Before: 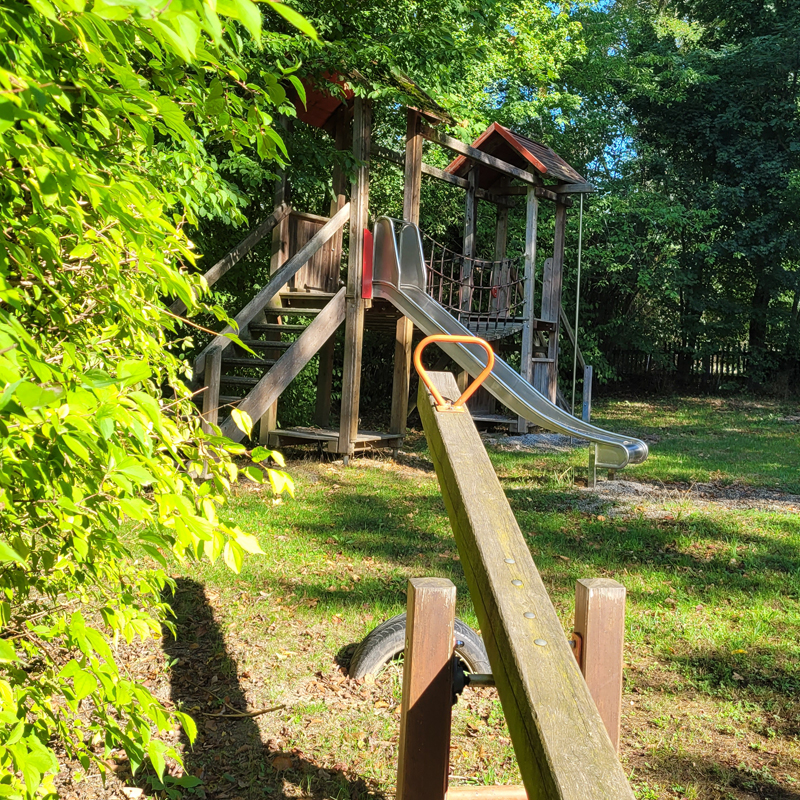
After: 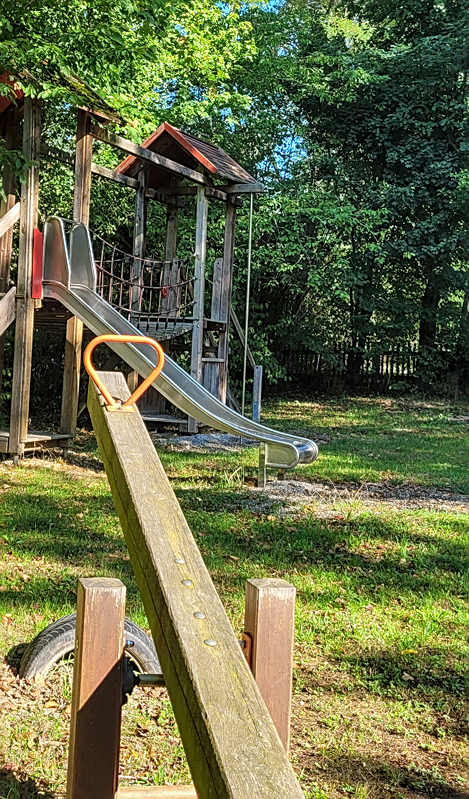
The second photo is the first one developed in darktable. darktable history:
local contrast: on, module defaults
sharpen: on, module defaults
shadows and highlights: soften with gaussian
crop: left 41.337%
